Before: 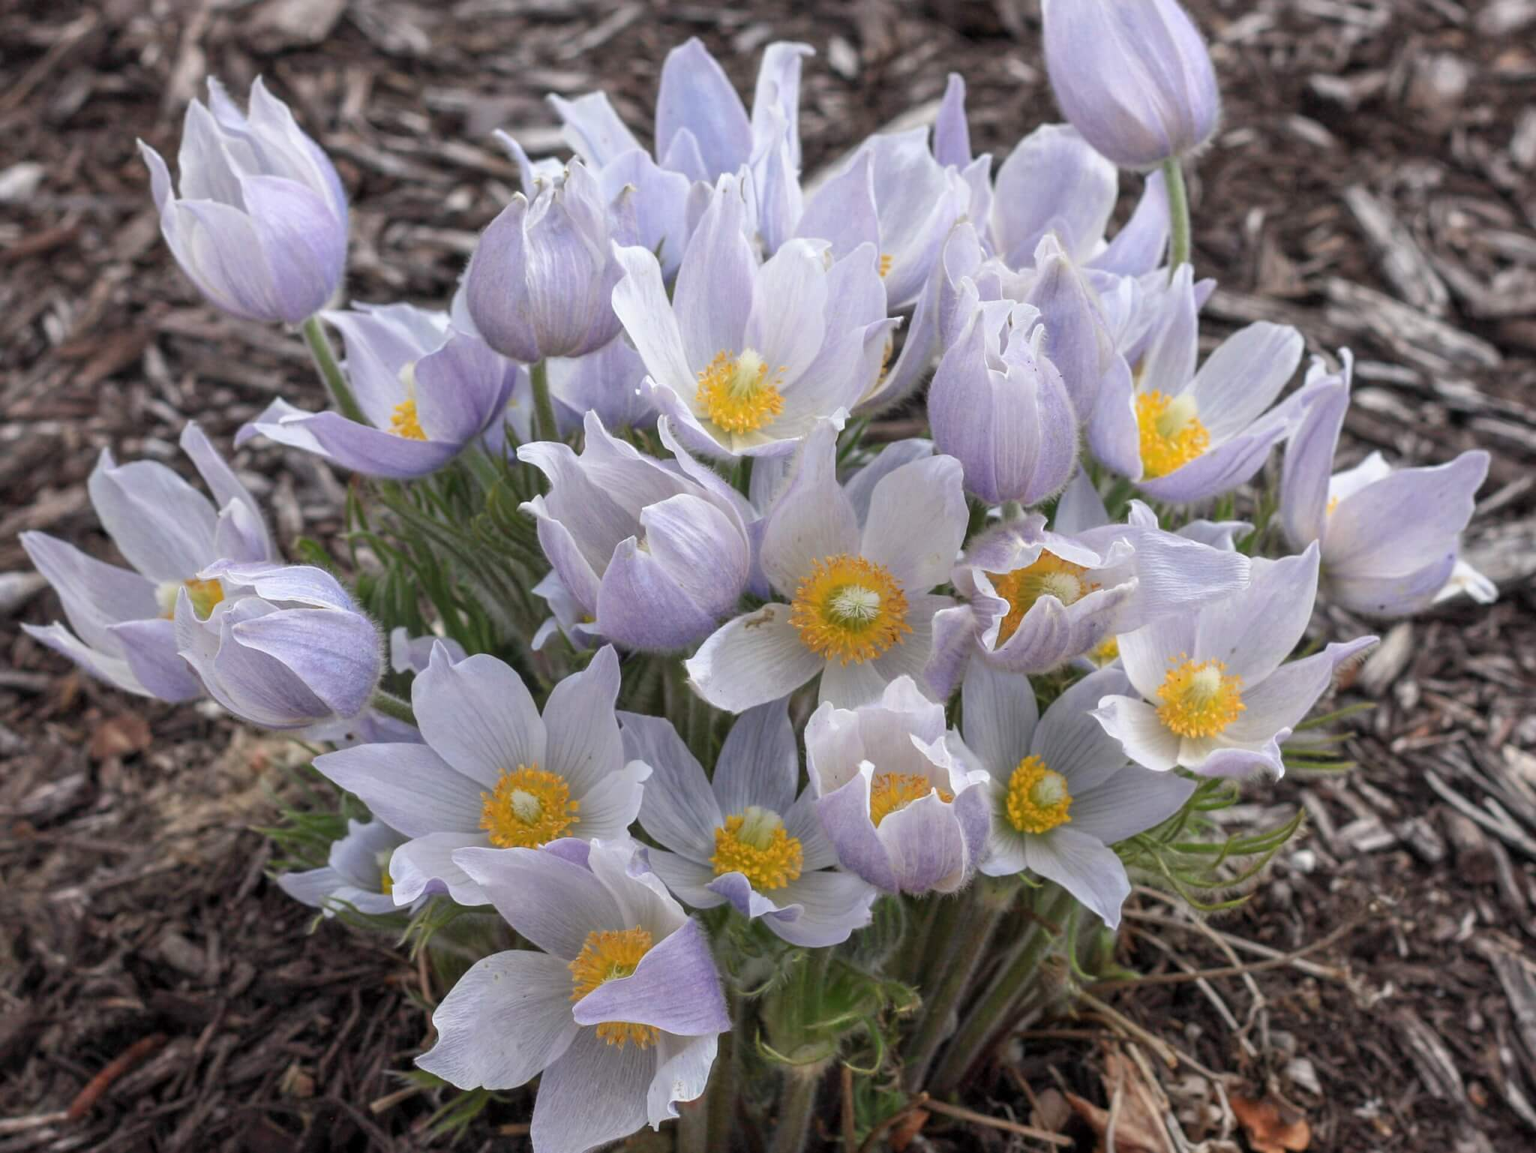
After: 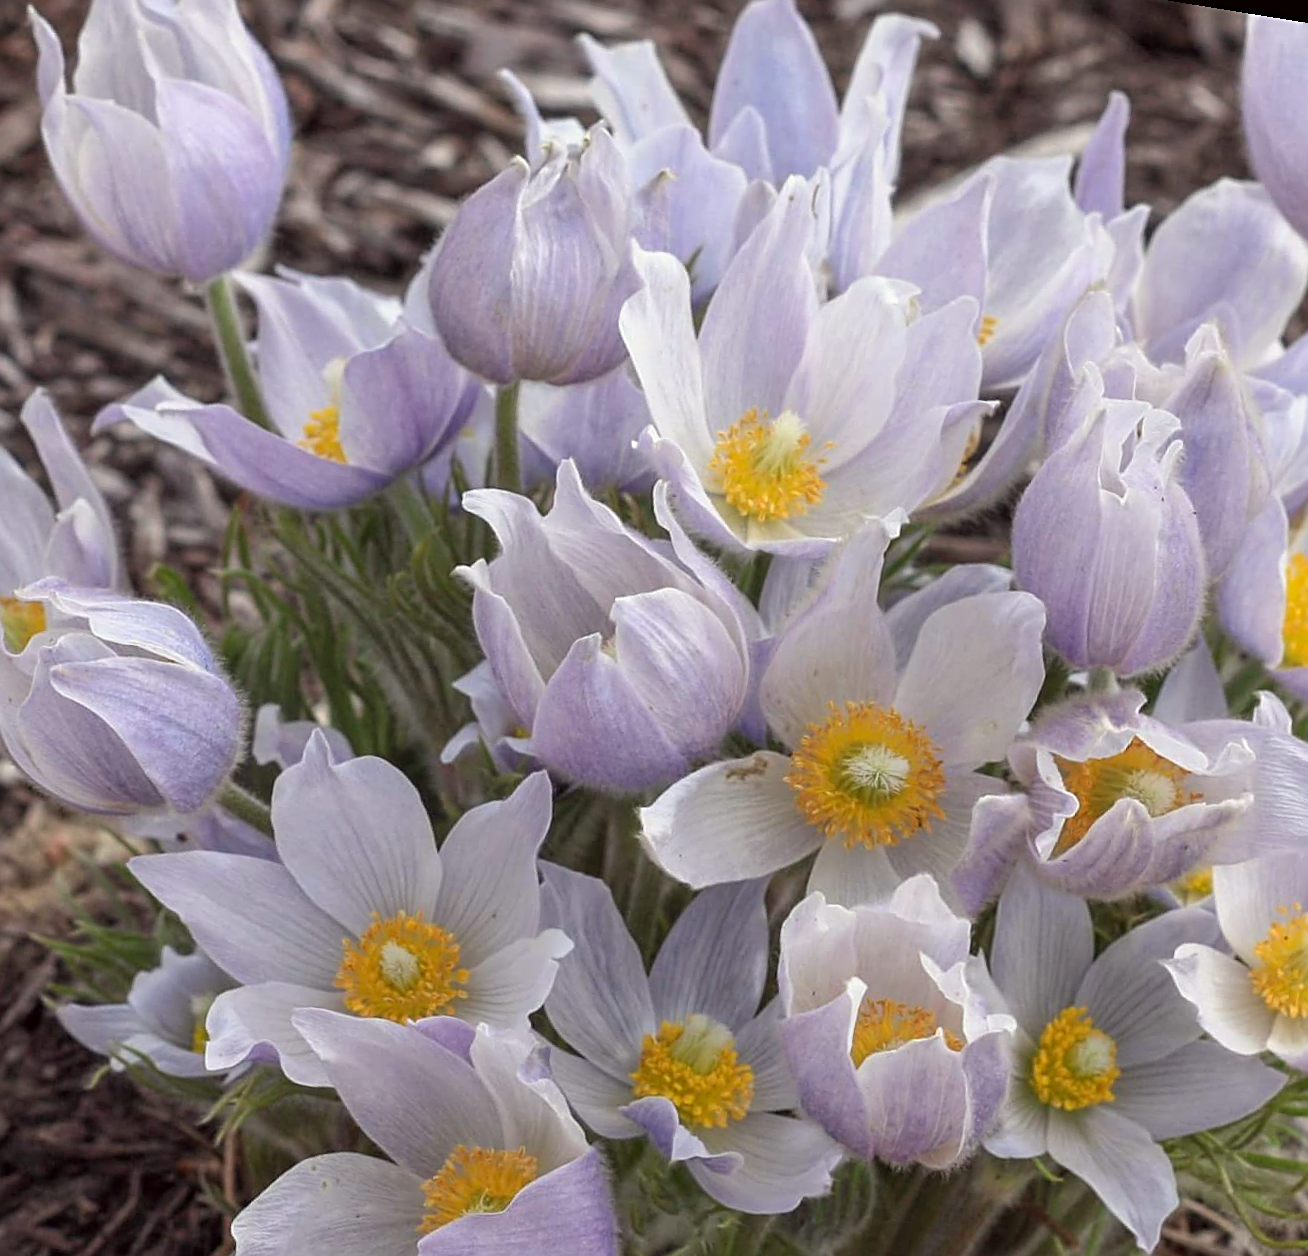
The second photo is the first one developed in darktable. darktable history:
color correction: highlights a* -0.95, highlights b* 4.5, shadows a* 3.55
sharpen: on, module defaults
crop: left 16.202%, top 11.208%, right 26.045%, bottom 20.557%
rotate and perspective: rotation 9.12°, automatic cropping off
